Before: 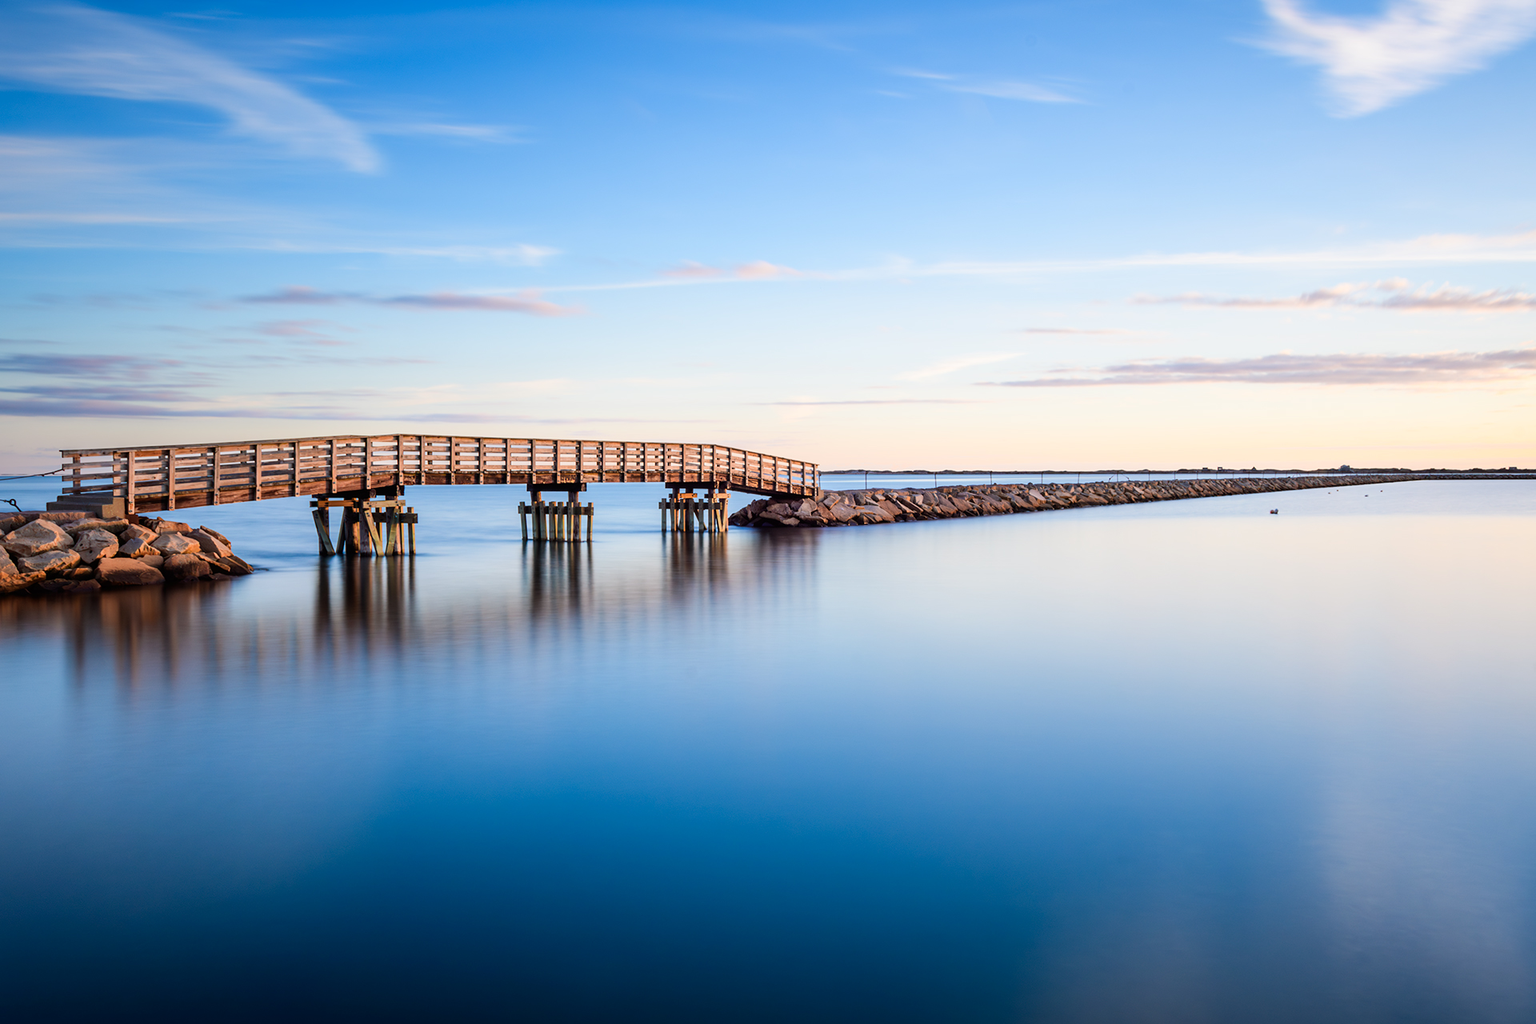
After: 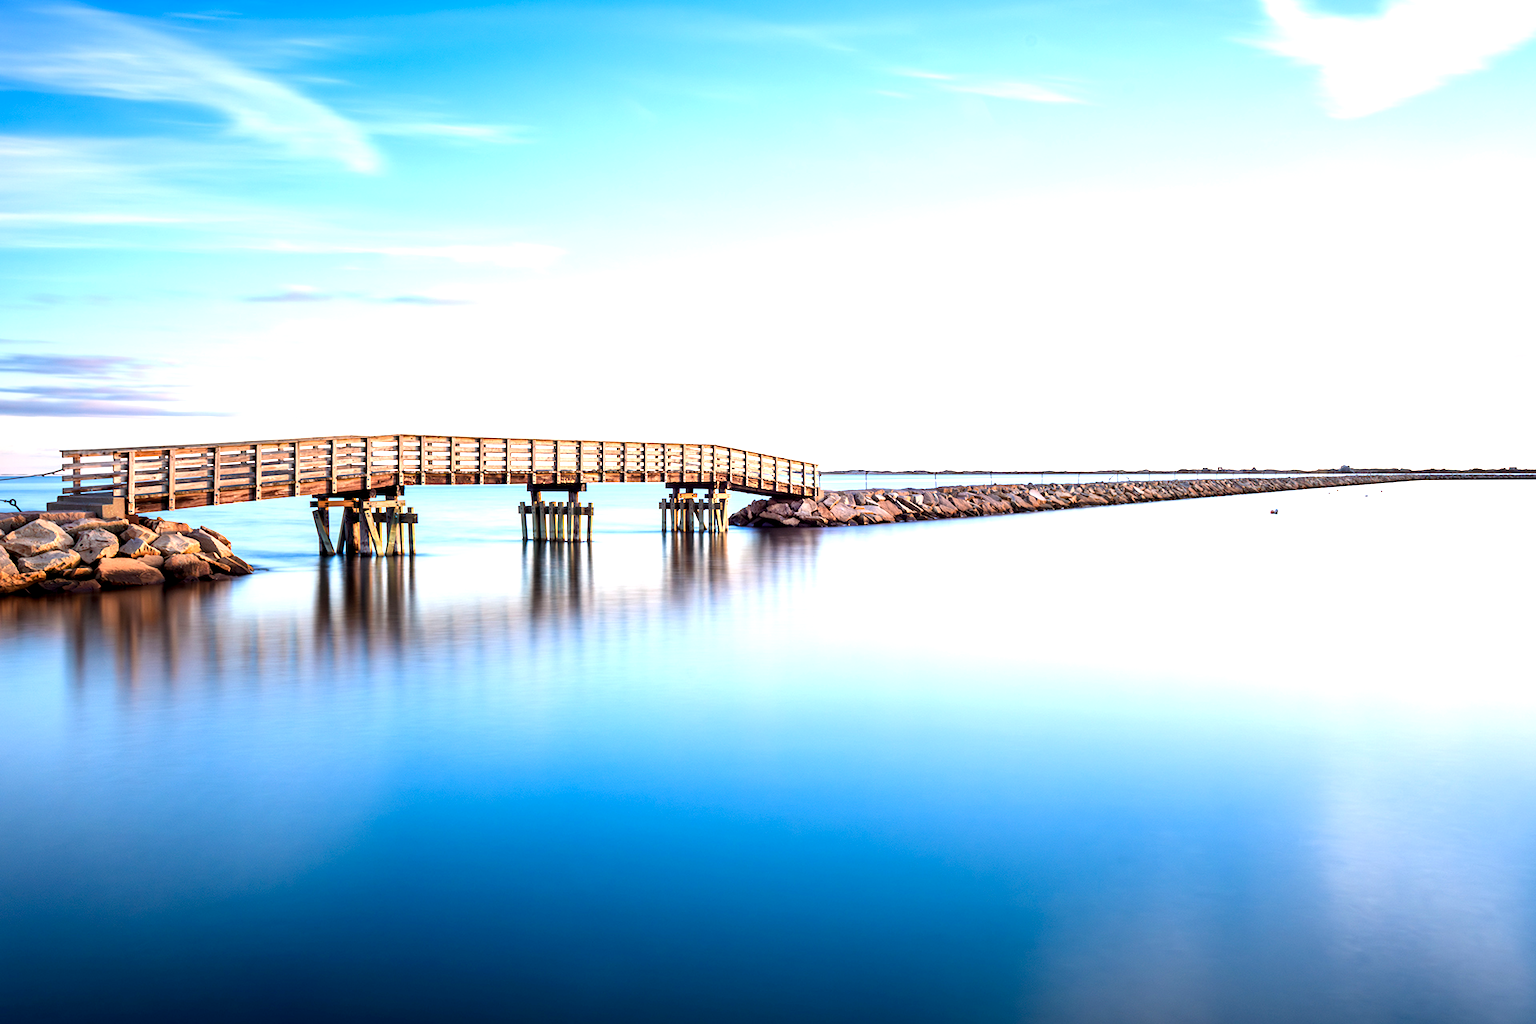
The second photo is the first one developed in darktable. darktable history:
exposure: black level correction 0.001, exposure 1.12 EV, compensate exposure bias true, compensate highlight preservation false
local contrast: highlights 100%, shadows 99%, detail 120%, midtone range 0.2
